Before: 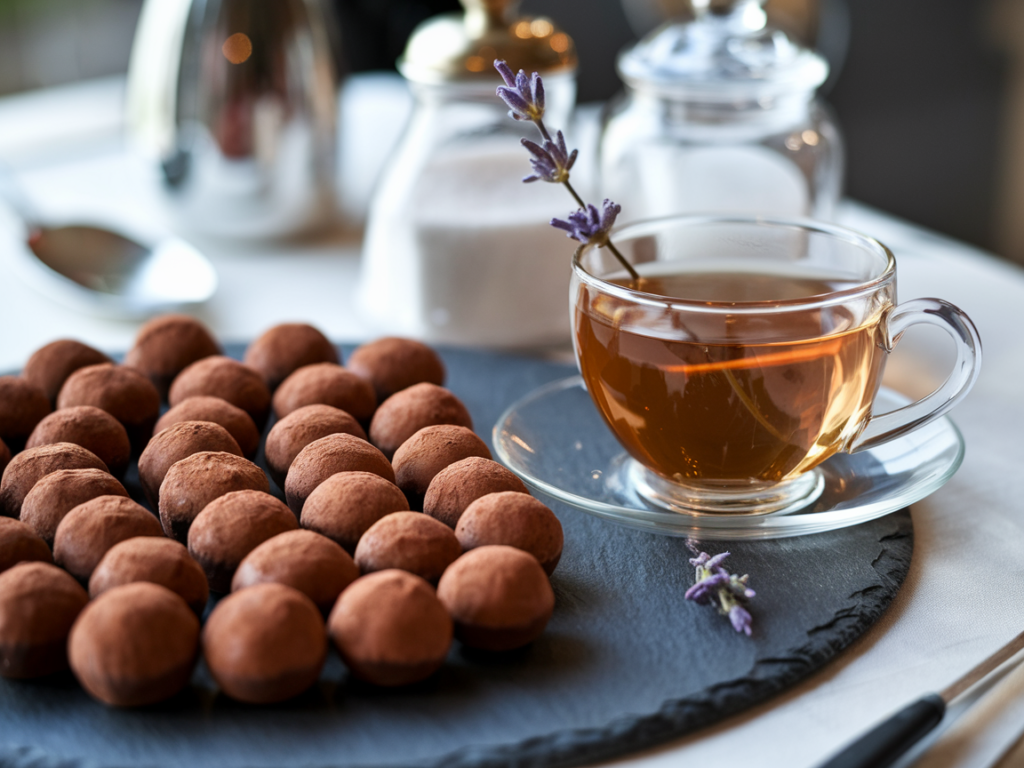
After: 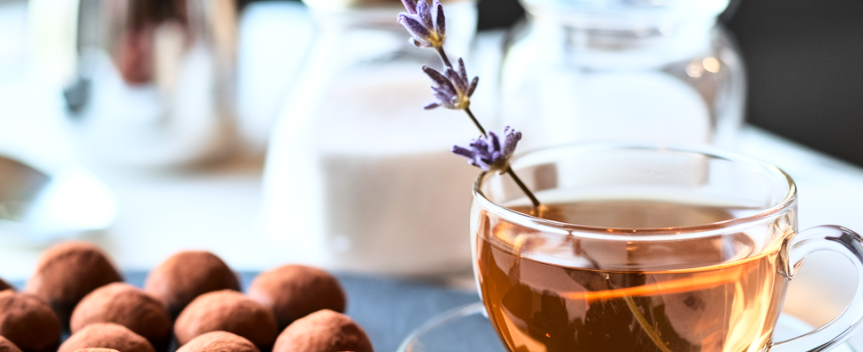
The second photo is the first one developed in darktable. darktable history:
crop and rotate: left 9.691%, top 9.608%, right 5.986%, bottom 44.512%
base curve: curves: ch0 [(0, 0) (0.032, 0.037) (0.105, 0.228) (0.435, 0.76) (0.856, 0.983) (1, 1)]
